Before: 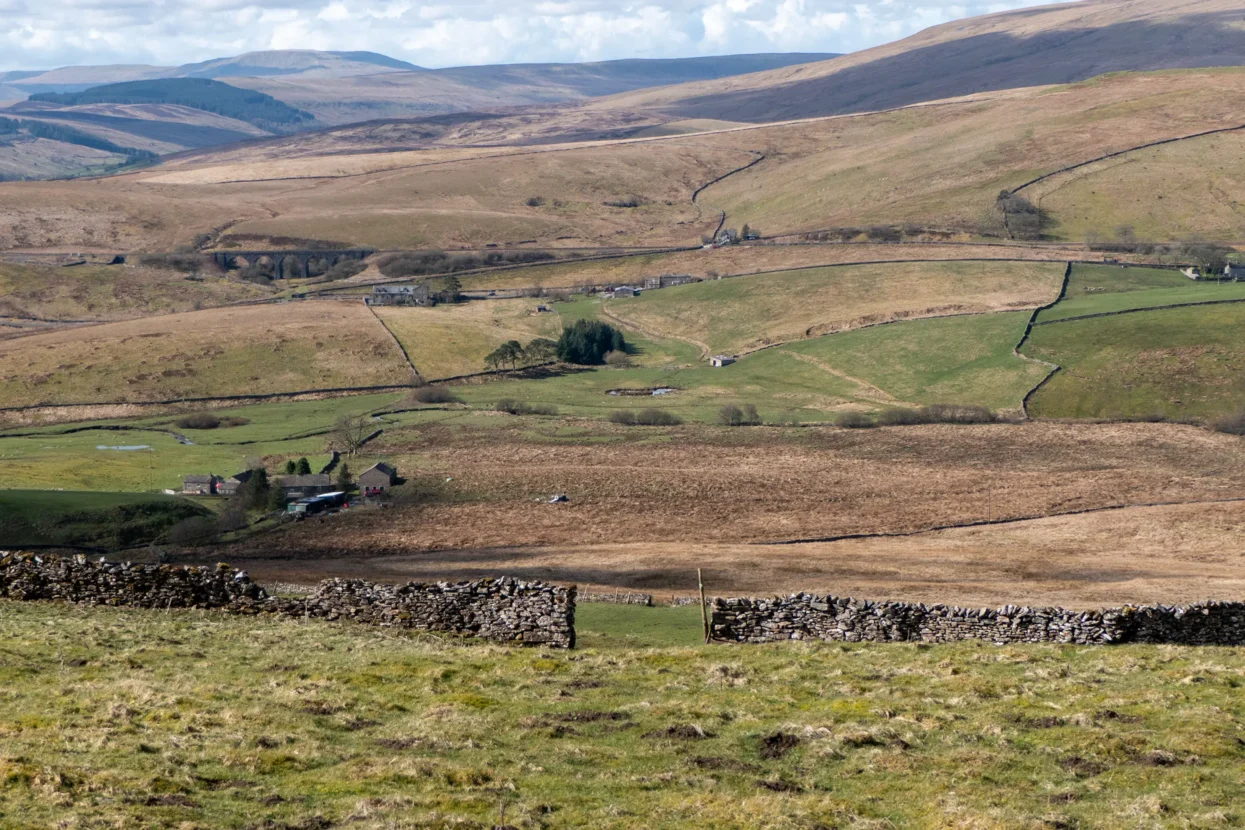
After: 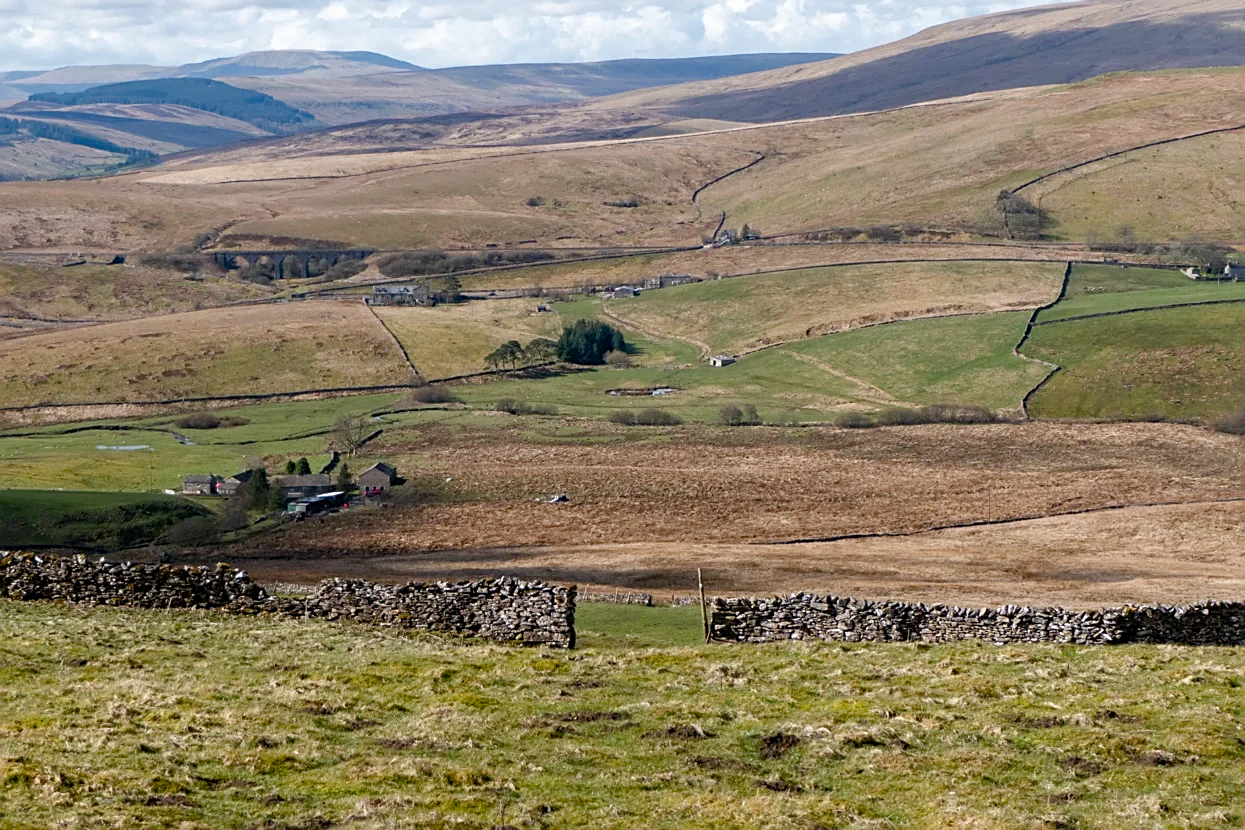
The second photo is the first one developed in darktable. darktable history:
sharpen: on, module defaults
color balance rgb: perceptual saturation grading › global saturation 20%, perceptual saturation grading › highlights -25%, perceptual saturation grading › shadows 50%, global vibrance -25%
